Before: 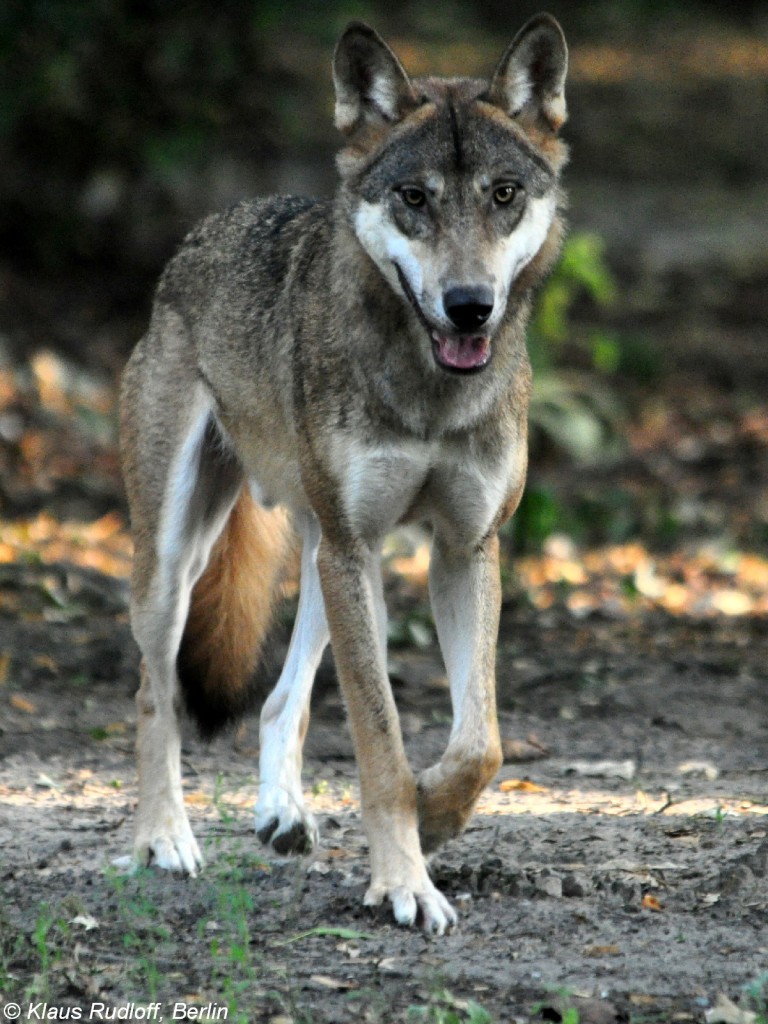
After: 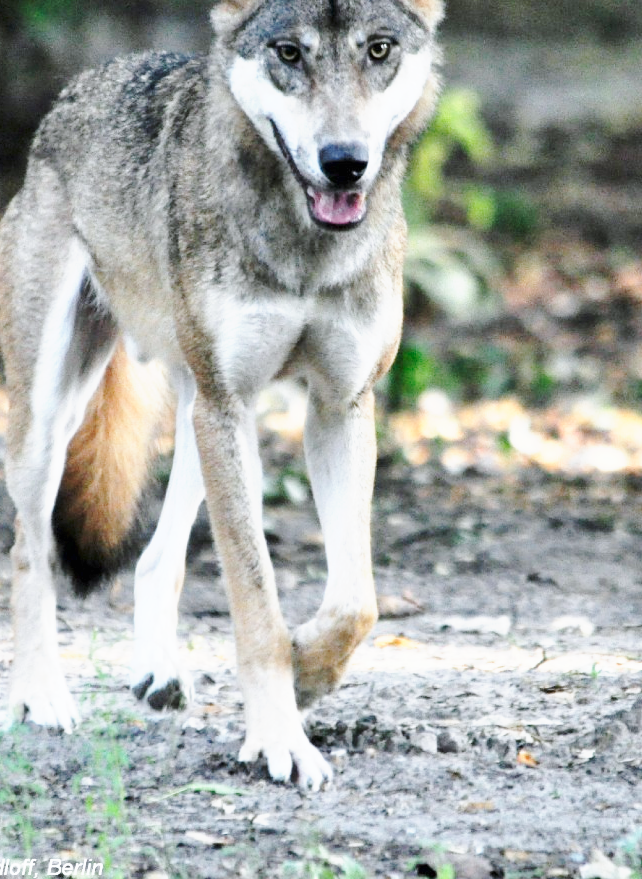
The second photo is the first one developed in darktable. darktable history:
exposure: black level correction 0, exposure 0.701 EV, compensate highlight preservation false
color calibration: illuminant as shot in camera, x 0.358, y 0.373, temperature 4628.91 K
crop: left 16.377%, top 14.155%
base curve: curves: ch0 [(0, 0) (0.025, 0.046) (0.112, 0.277) (0.467, 0.74) (0.814, 0.929) (1, 0.942)], preserve colors none
